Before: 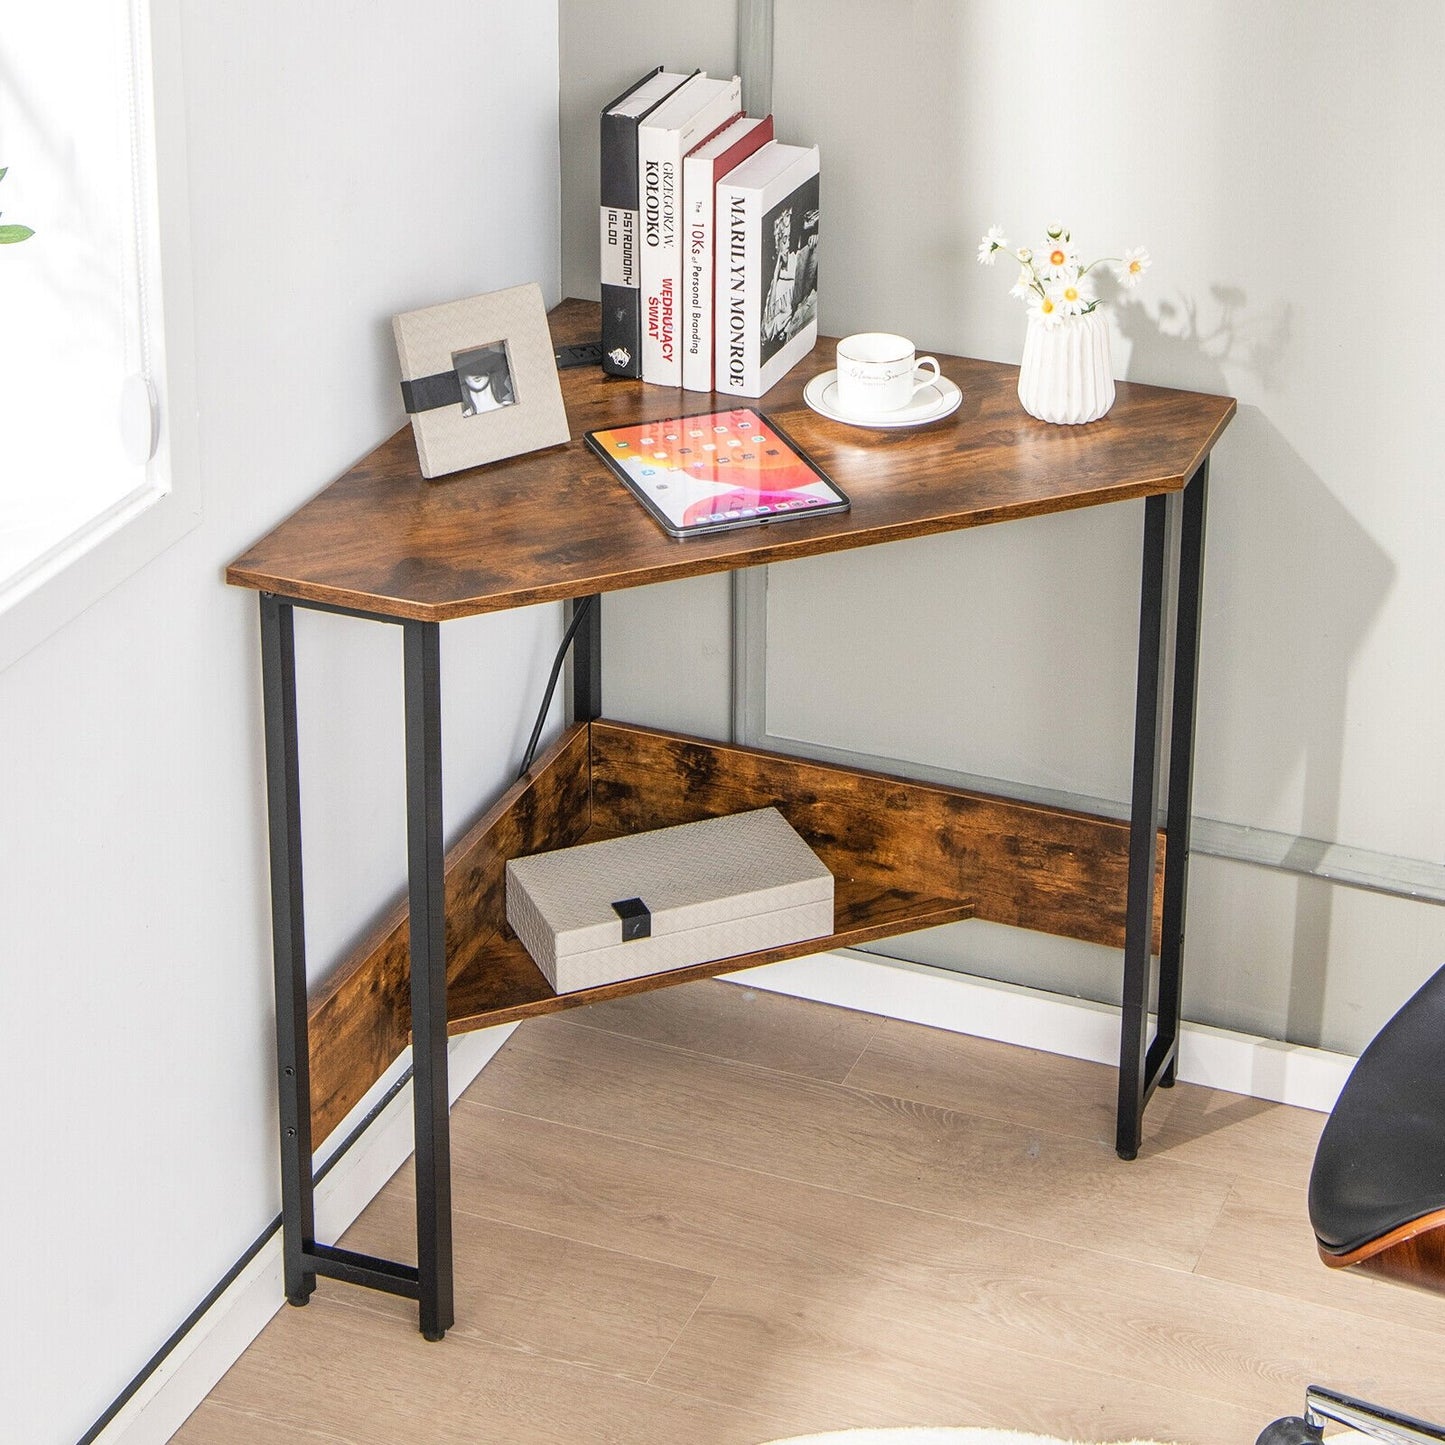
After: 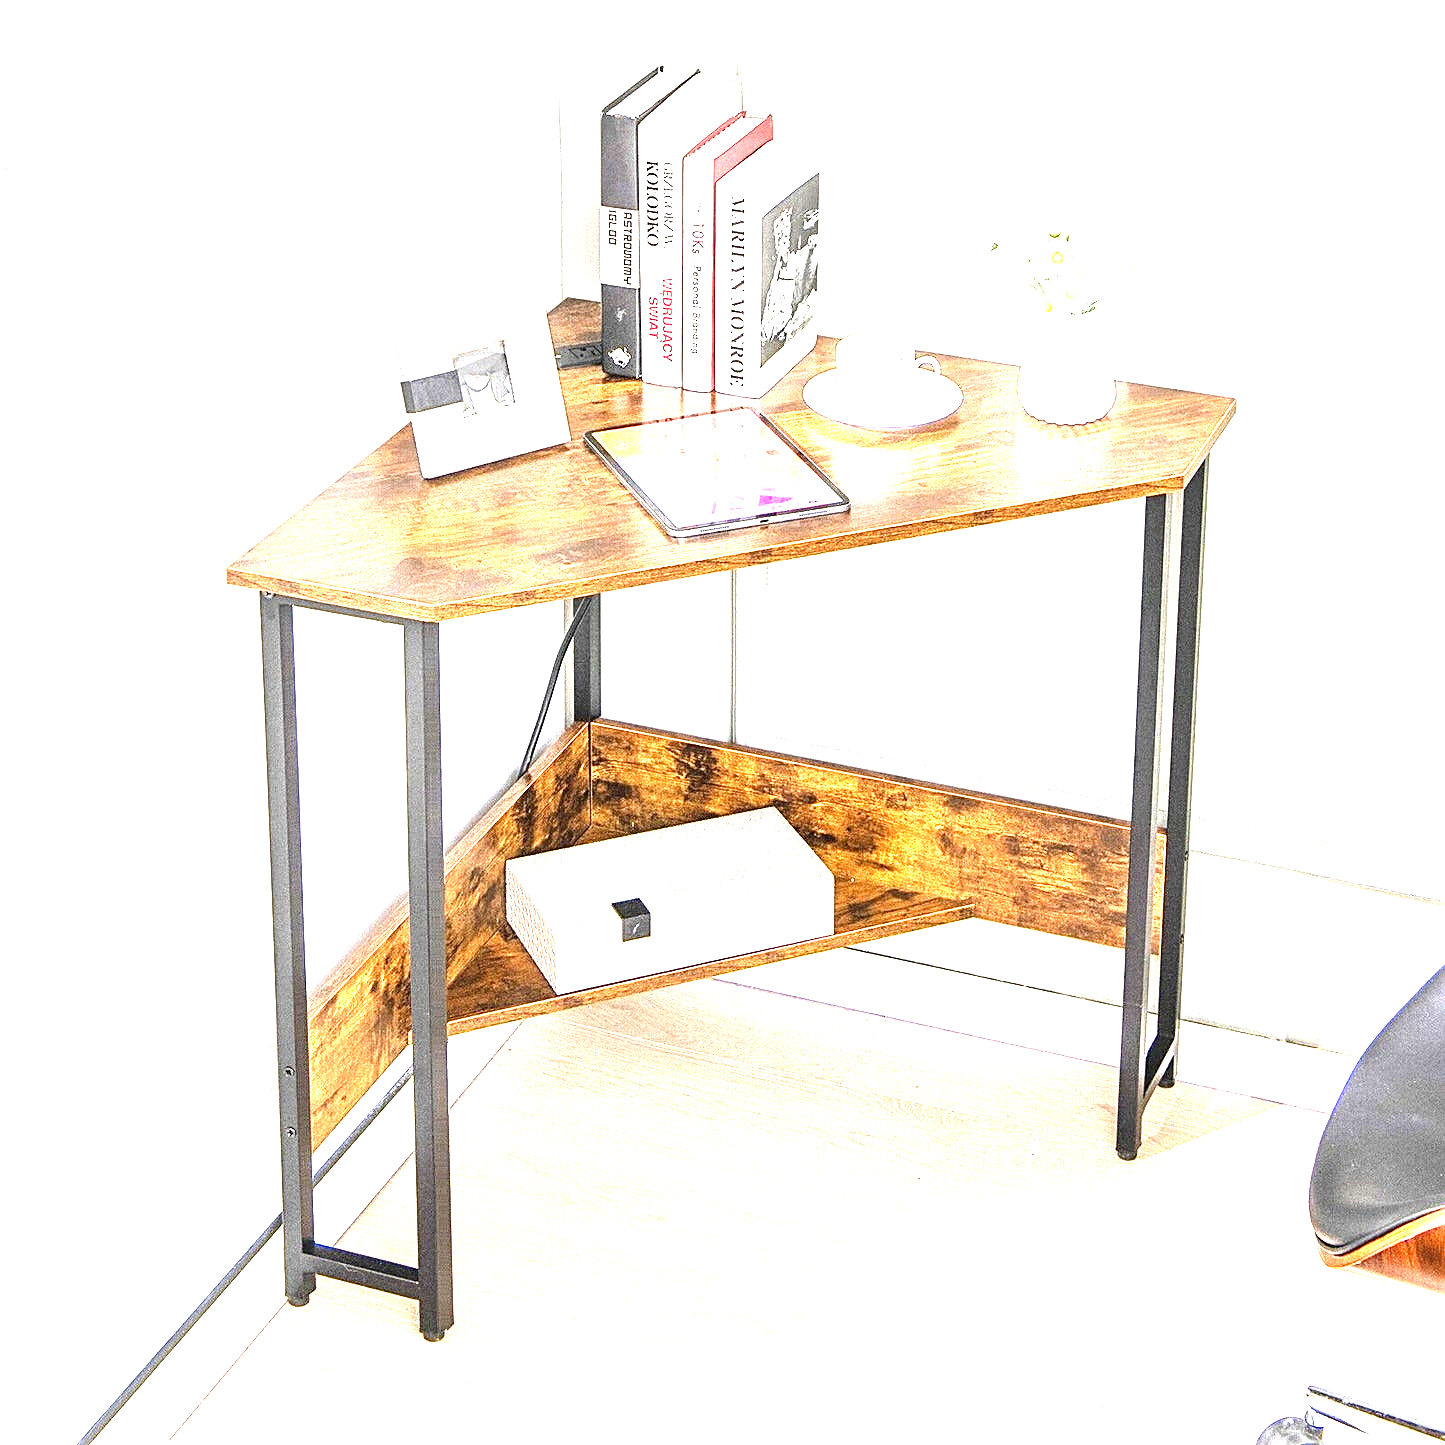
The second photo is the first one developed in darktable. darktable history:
sharpen: on, module defaults
exposure: black level correction 0.001, exposure 2.6 EV, compensate highlight preservation false
